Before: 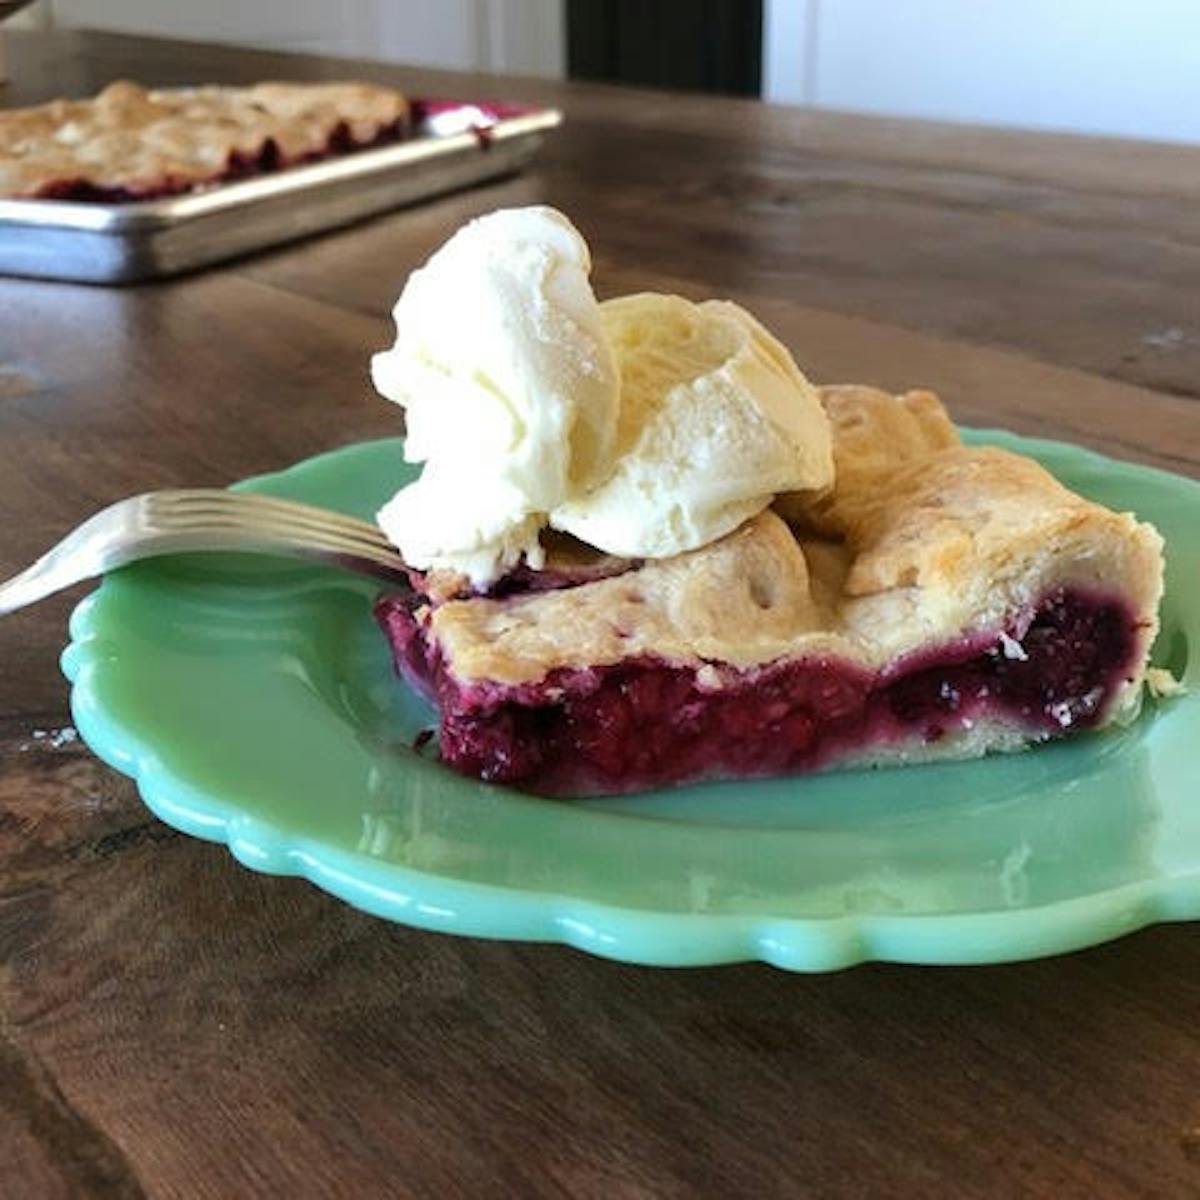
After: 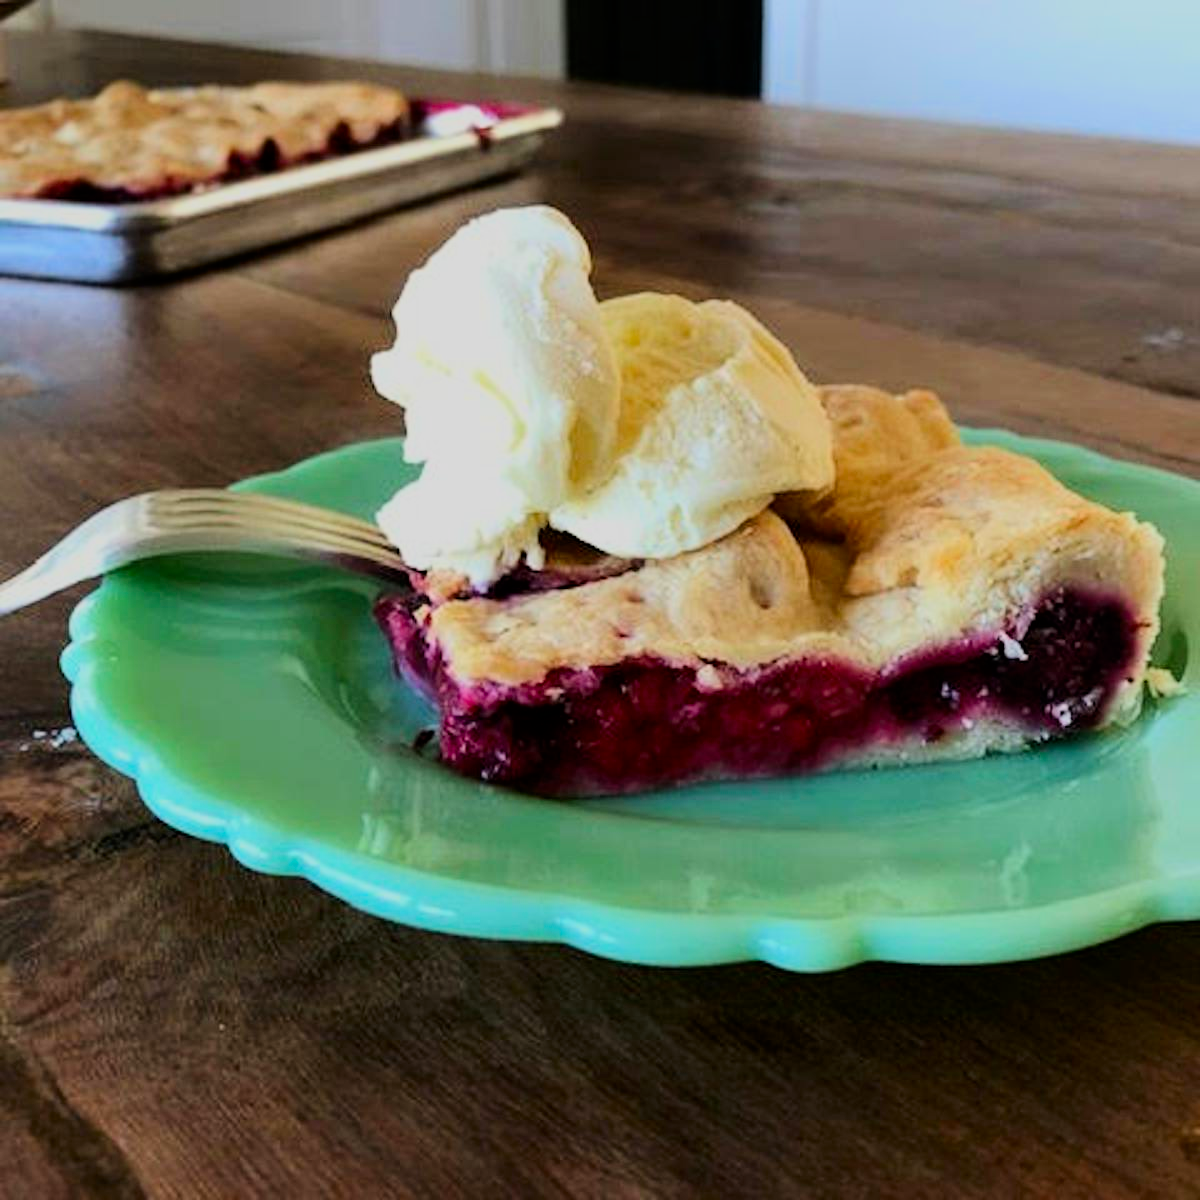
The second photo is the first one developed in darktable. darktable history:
filmic rgb: black relative exposure -7.15 EV, white relative exposure 5.36 EV, hardness 3.02, color science v6 (2022)
contrast brightness saturation: contrast 0.16, saturation 0.32
